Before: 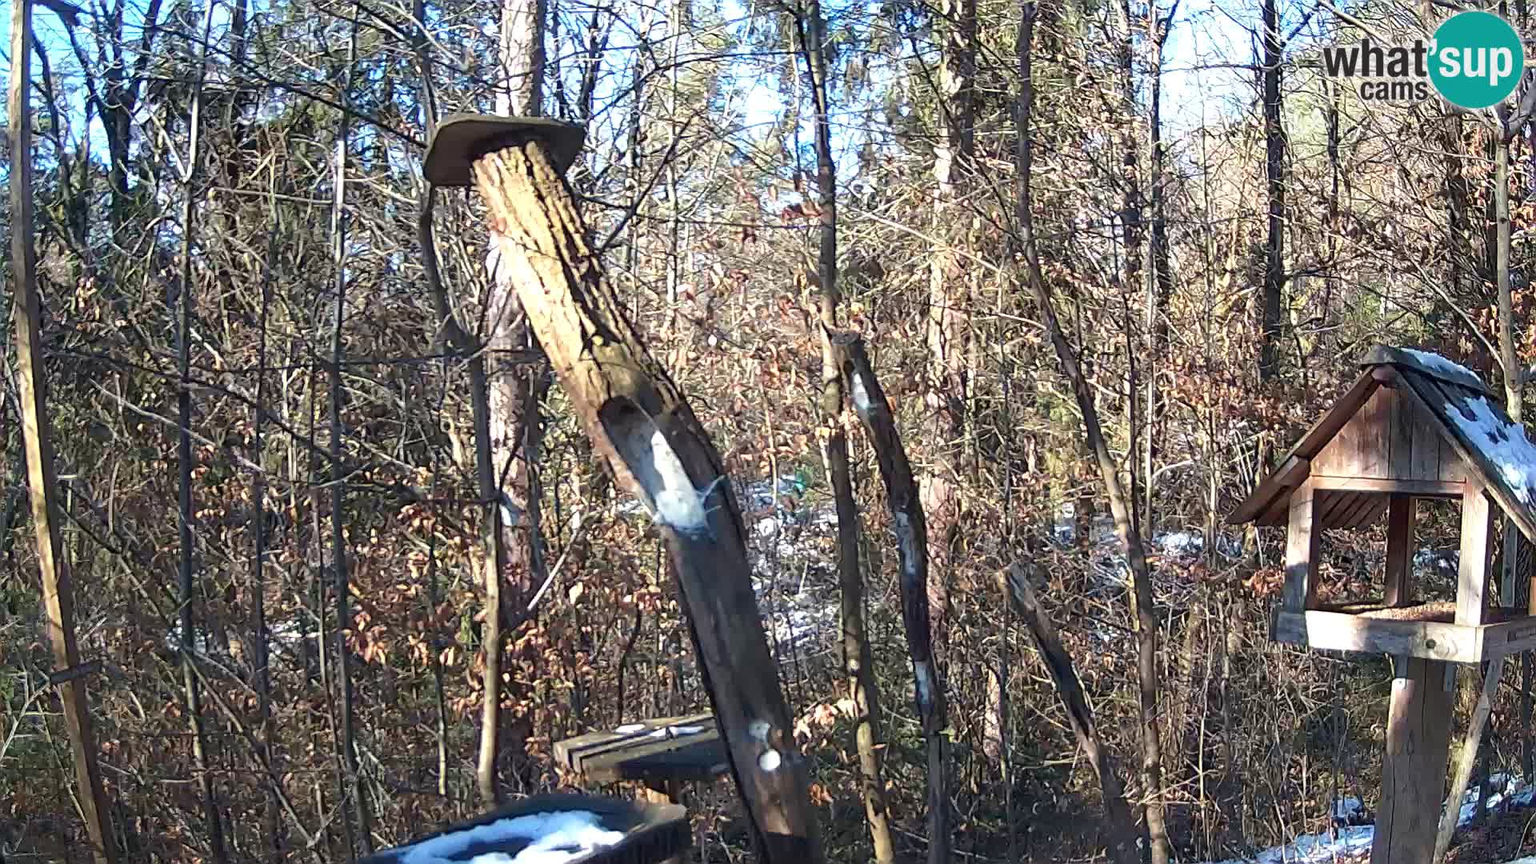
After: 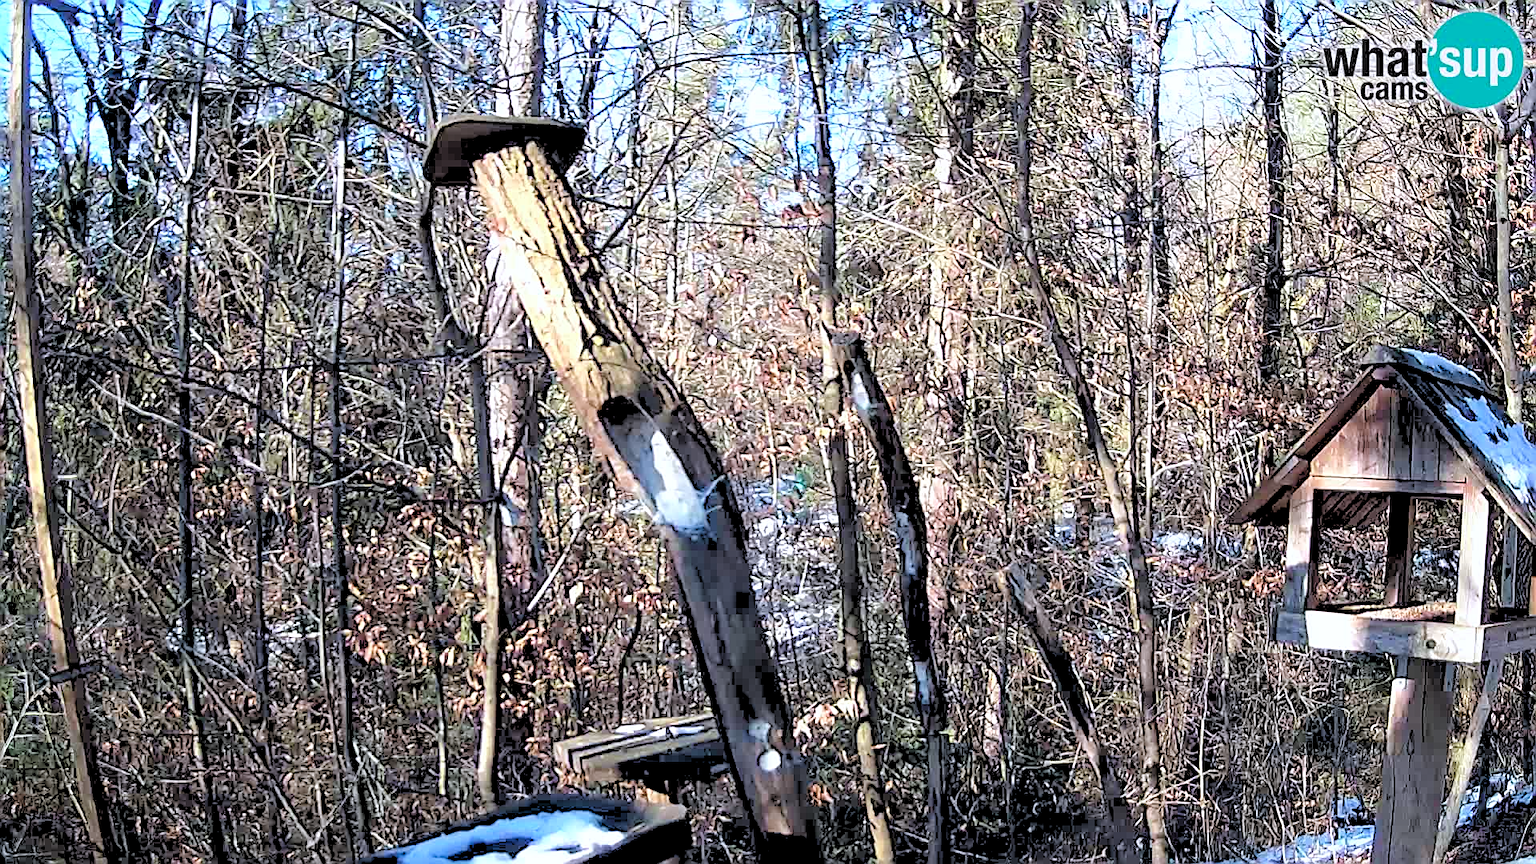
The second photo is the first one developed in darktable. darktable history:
color calibration: illuminant as shot in camera, x 0.358, y 0.373, temperature 4628.91 K
sharpen: on, module defaults
rgb levels: levels [[0.027, 0.429, 0.996], [0, 0.5, 1], [0, 0.5, 1]]
